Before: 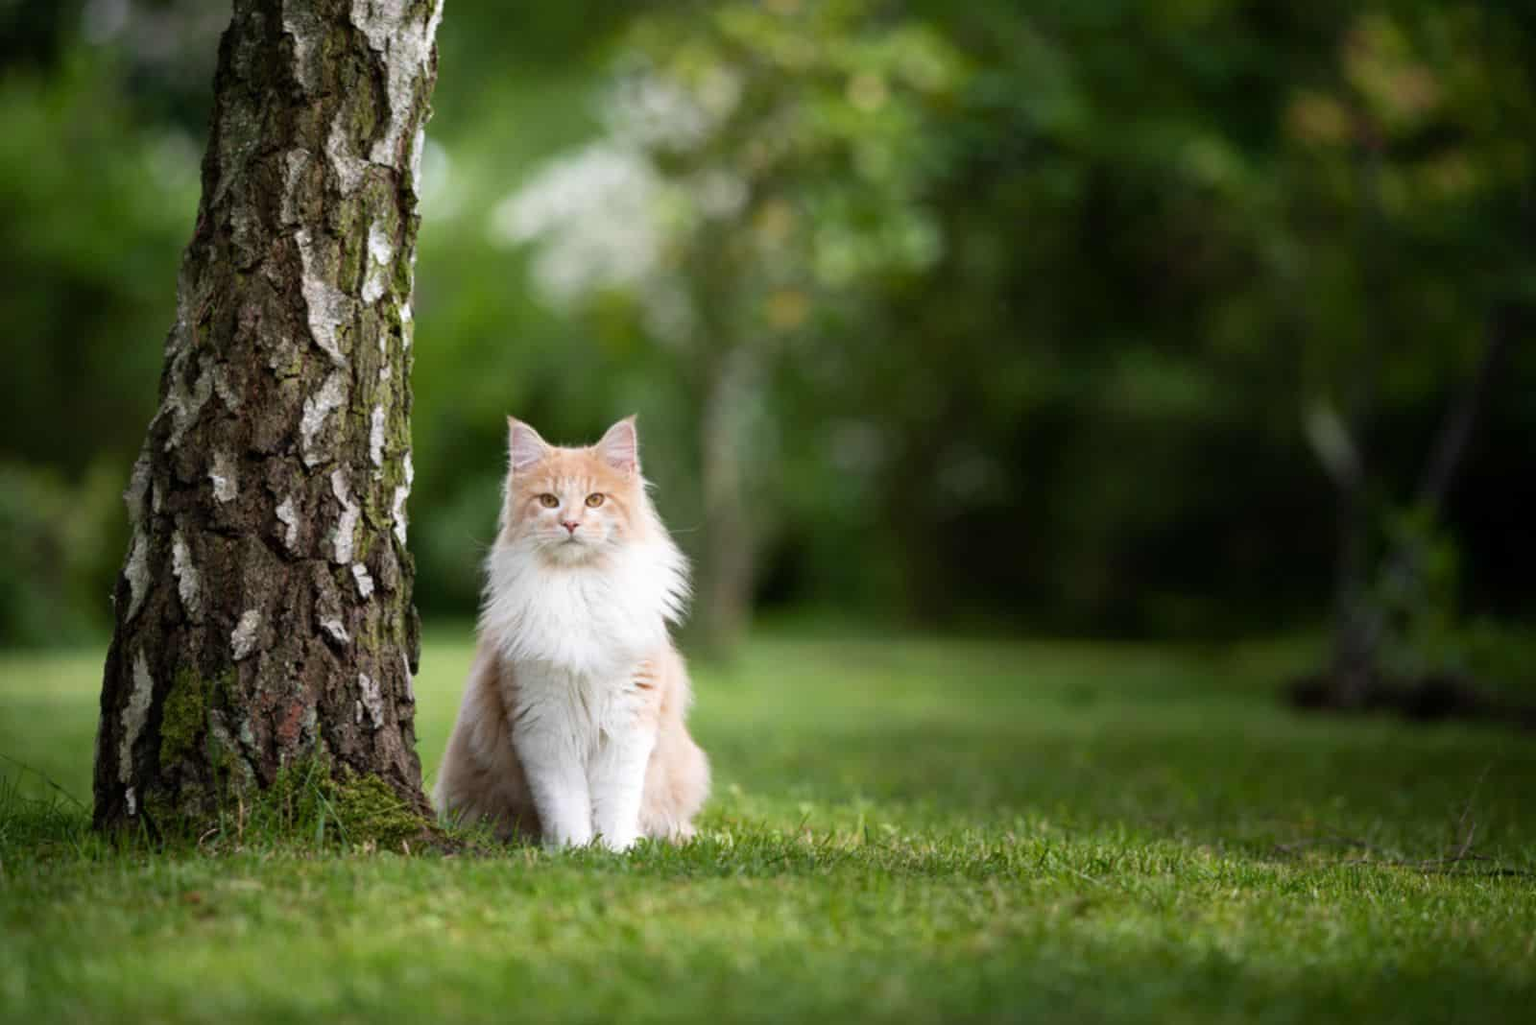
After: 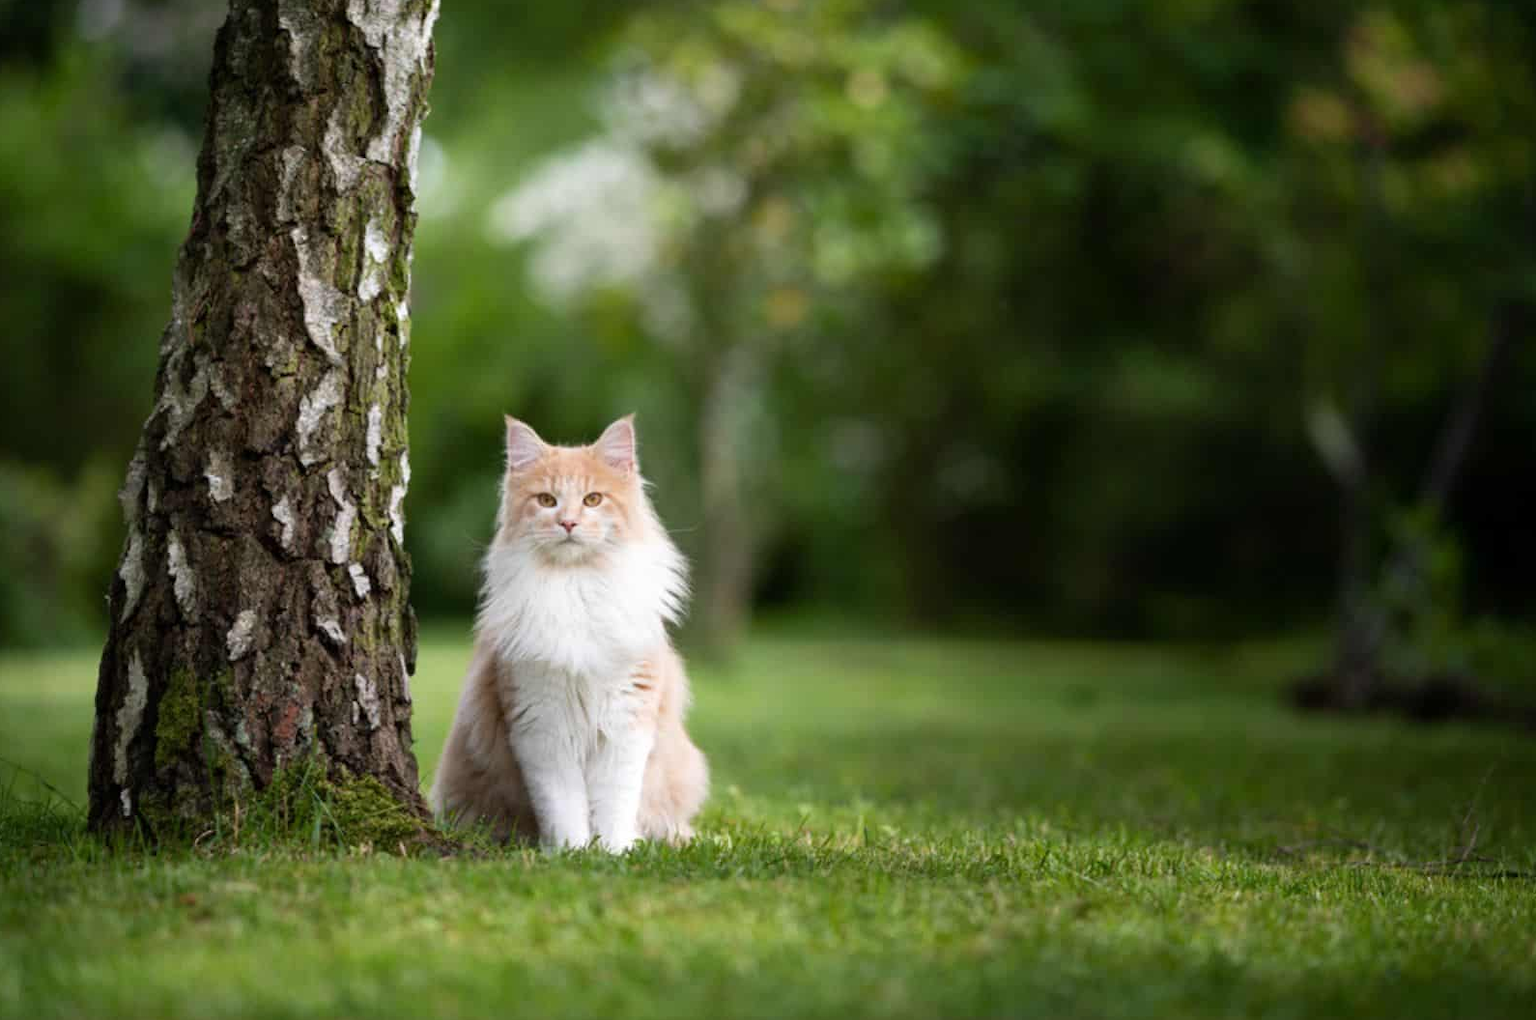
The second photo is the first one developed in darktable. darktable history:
crop: left 0.418%, top 0.468%, right 0.177%, bottom 0.575%
